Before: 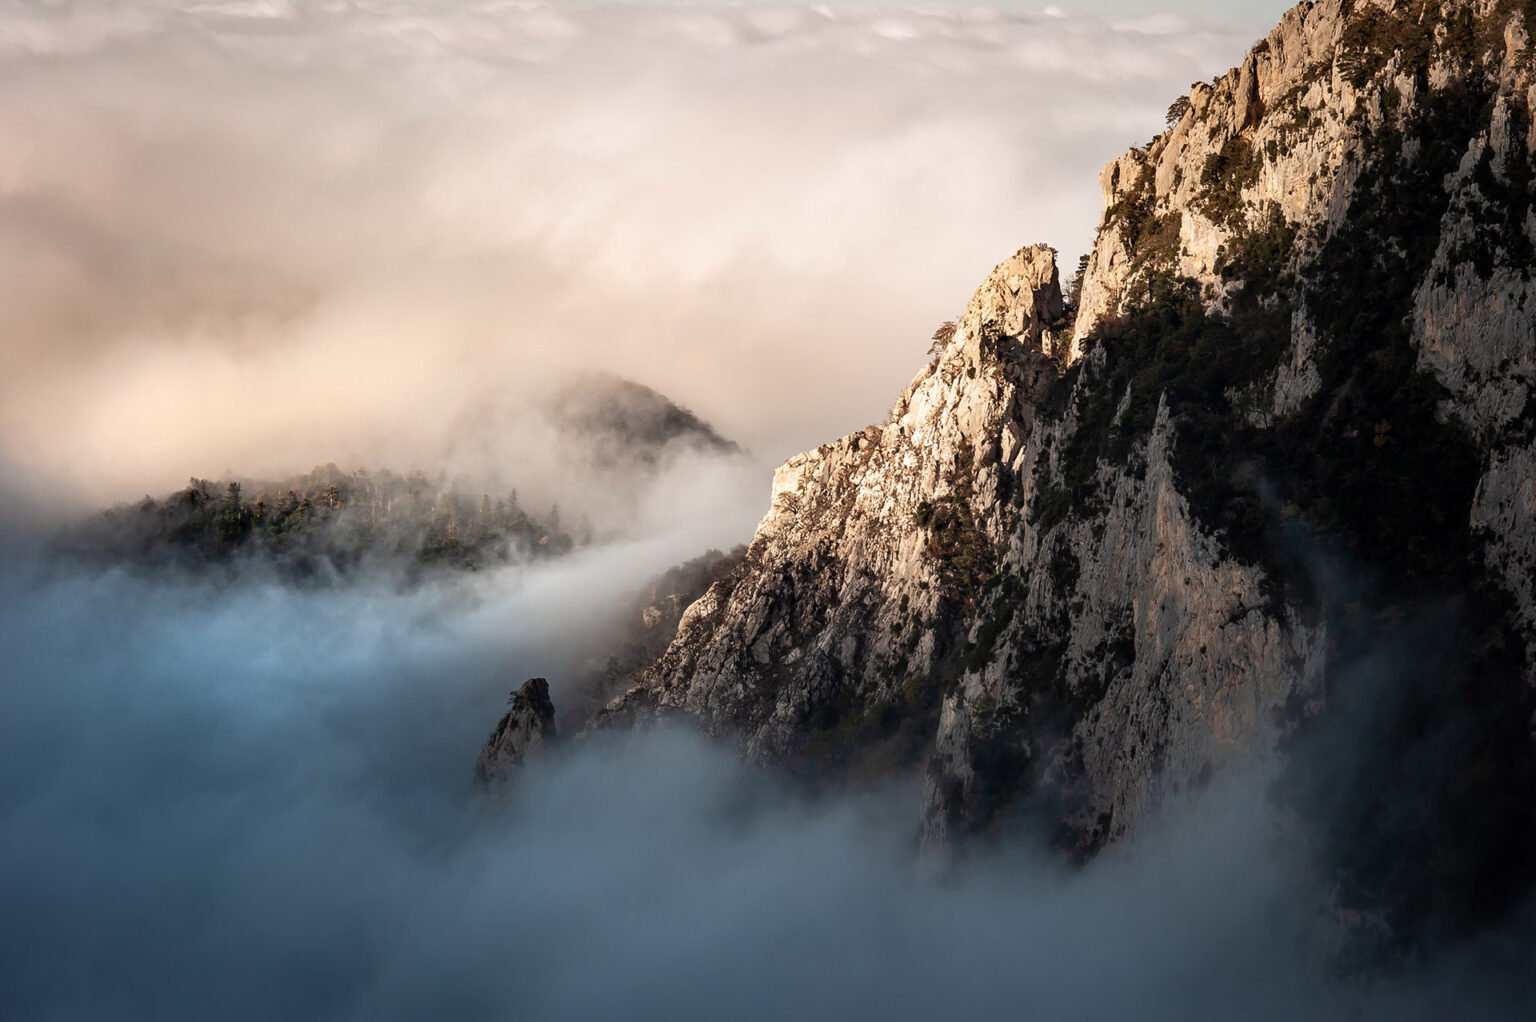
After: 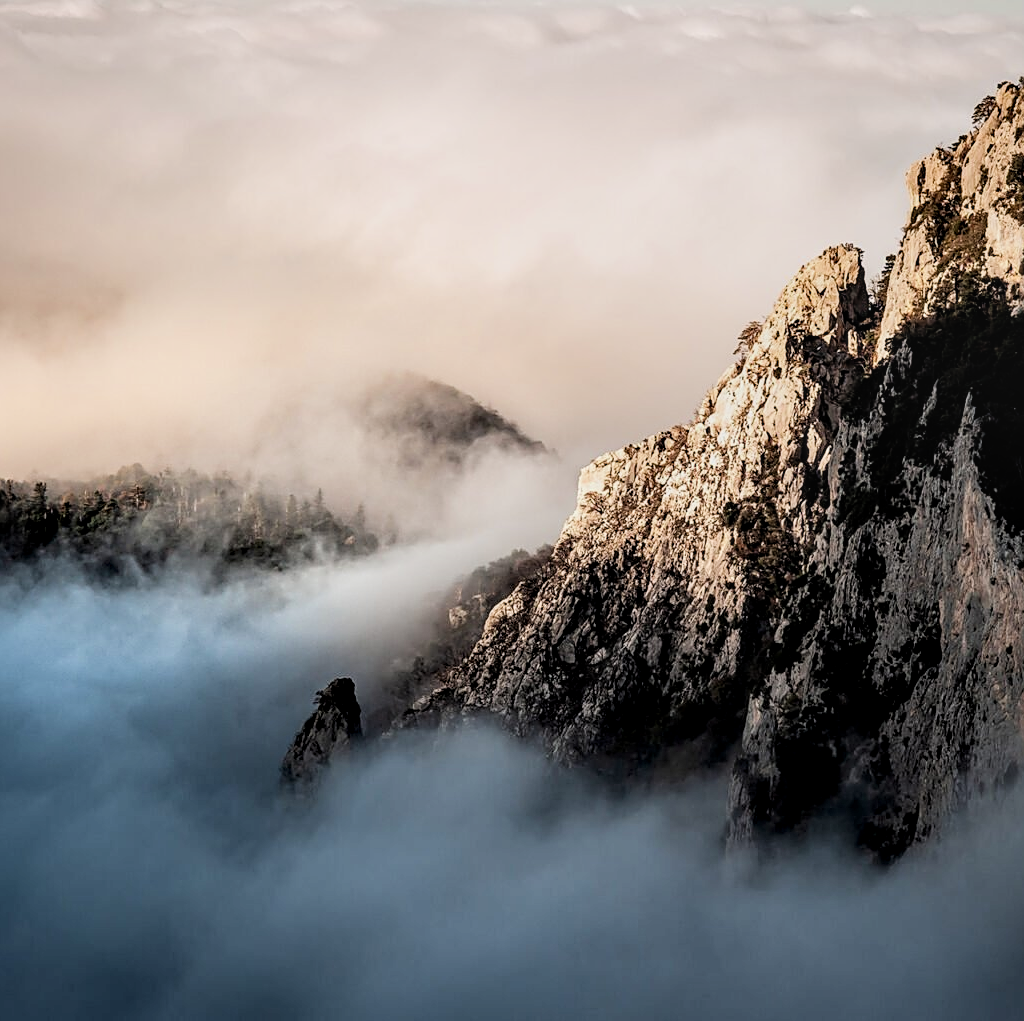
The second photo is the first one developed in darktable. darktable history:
local contrast: detail 130%
levels: mode automatic
crop and rotate: left 12.668%, right 20.644%
sharpen: on, module defaults
filmic rgb: middle gray luminance 28.81%, black relative exposure -10.25 EV, white relative exposure 5.49 EV, target black luminance 0%, hardness 3.94, latitude 2.42%, contrast 1.127, highlights saturation mix 5.23%, shadows ↔ highlights balance 14.54%, iterations of high-quality reconstruction 0
